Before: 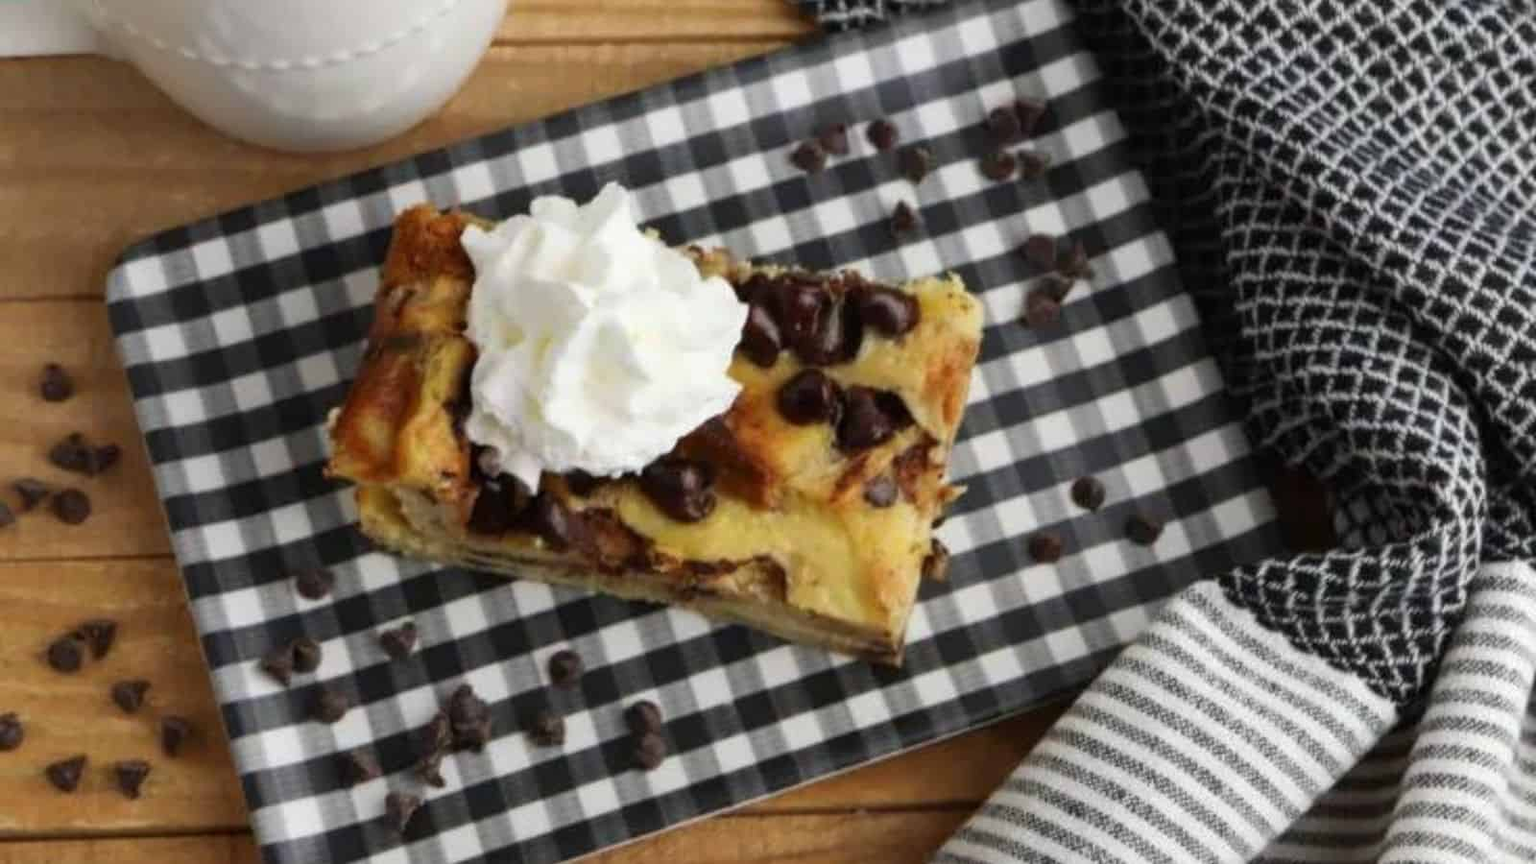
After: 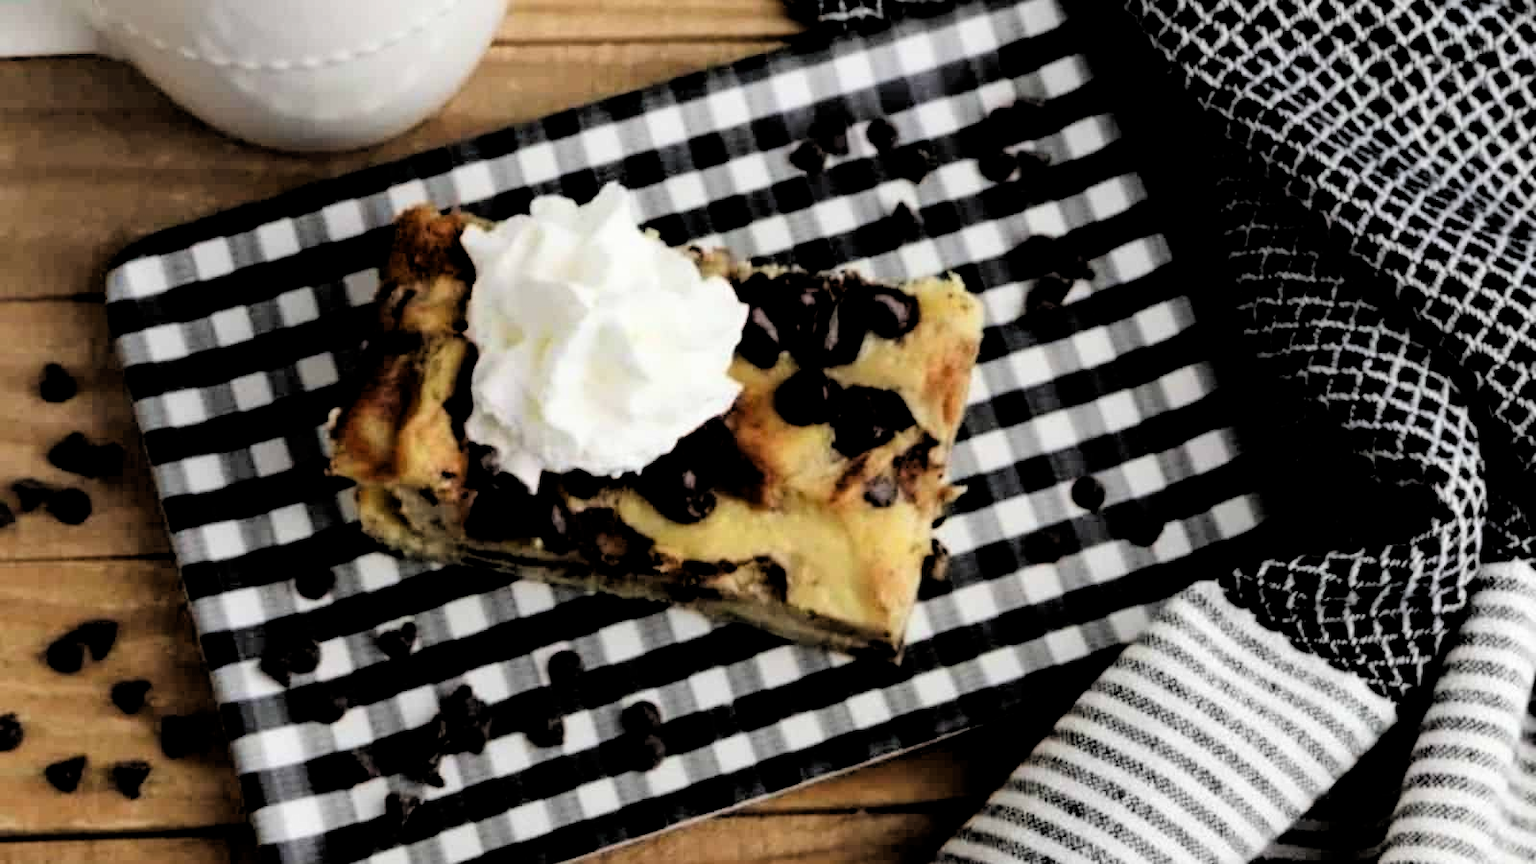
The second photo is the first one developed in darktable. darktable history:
filmic rgb: middle gray luminance 13.63%, black relative exposure -2.04 EV, white relative exposure 3.12 EV, target black luminance 0%, hardness 1.81, latitude 59.34%, contrast 1.741, highlights saturation mix 5.02%, shadows ↔ highlights balance -37.11%
